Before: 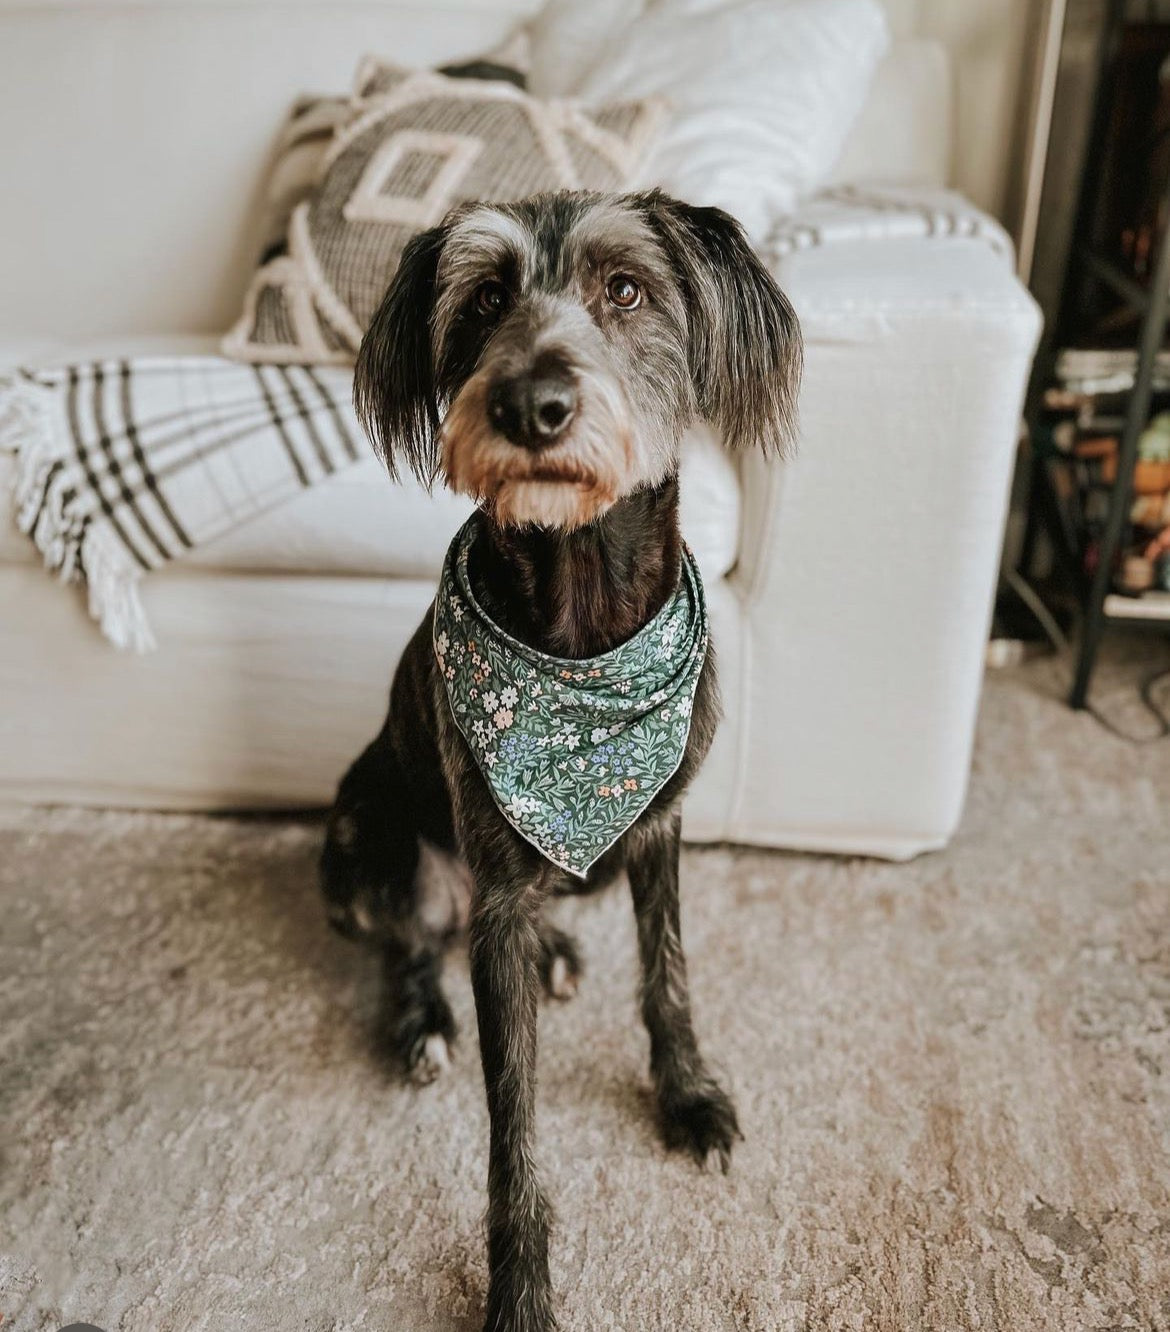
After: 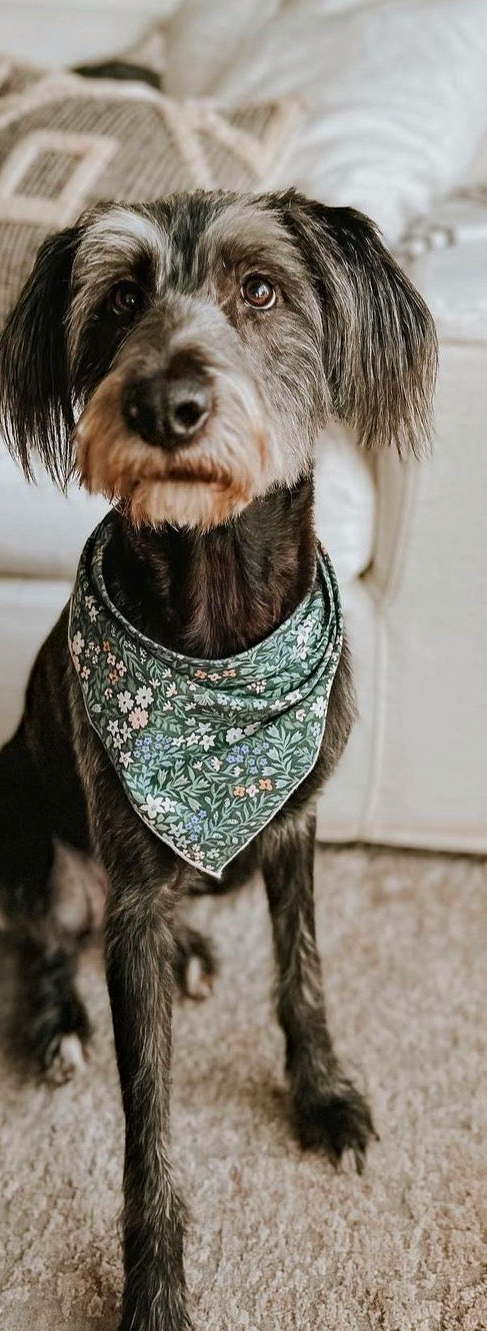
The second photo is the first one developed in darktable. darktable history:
crop: left 31.229%, right 27.105%
haze removal: compatibility mode true, adaptive false
